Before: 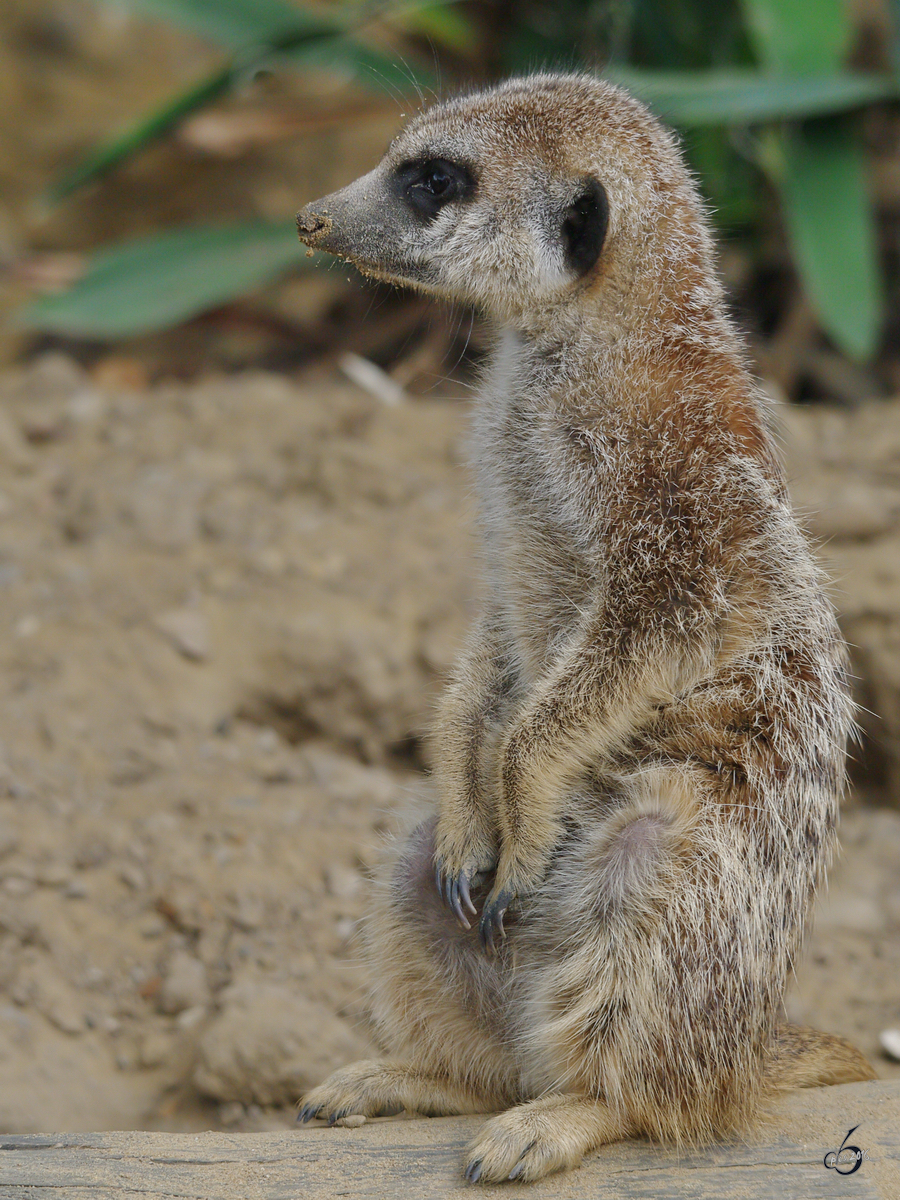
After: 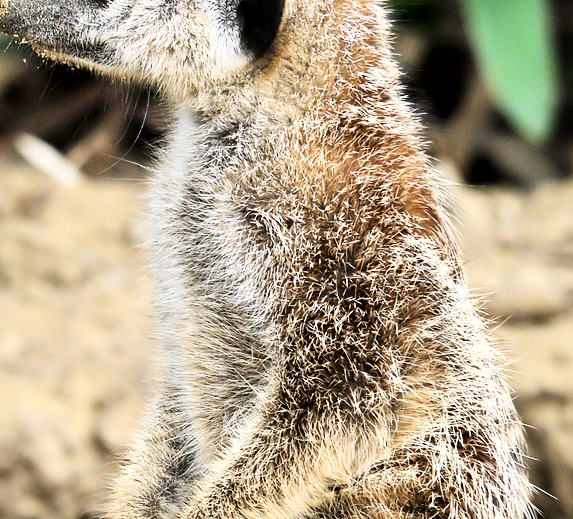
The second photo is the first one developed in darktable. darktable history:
rgb curve: curves: ch0 [(0, 0) (0.21, 0.15) (0.24, 0.21) (0.5, 0.75) (0.75, 0.96) (0.89, 0.99) (1, 1)]; ch1 [(0, 0.02) (0.21, 0.13) (0.25, 0.2) (0.5, 0.67) (0.75, 0.9) (0.89, 0.97) (1, 1)]; ch2 [(0, 0.02) (0.21, 0.13) (0.25, 0.2) (0.5, 0.67) (0.75, 0.9) (0.89, 0.97) (1, 1)], compensate middle gray true
local contrast: mode bilateral grid, contrast 50, coarseness 50, detail 150%, midtone range 0.2
crop: left 36.005%, top 18.293%, right 0.31%, bottom 38.444%
